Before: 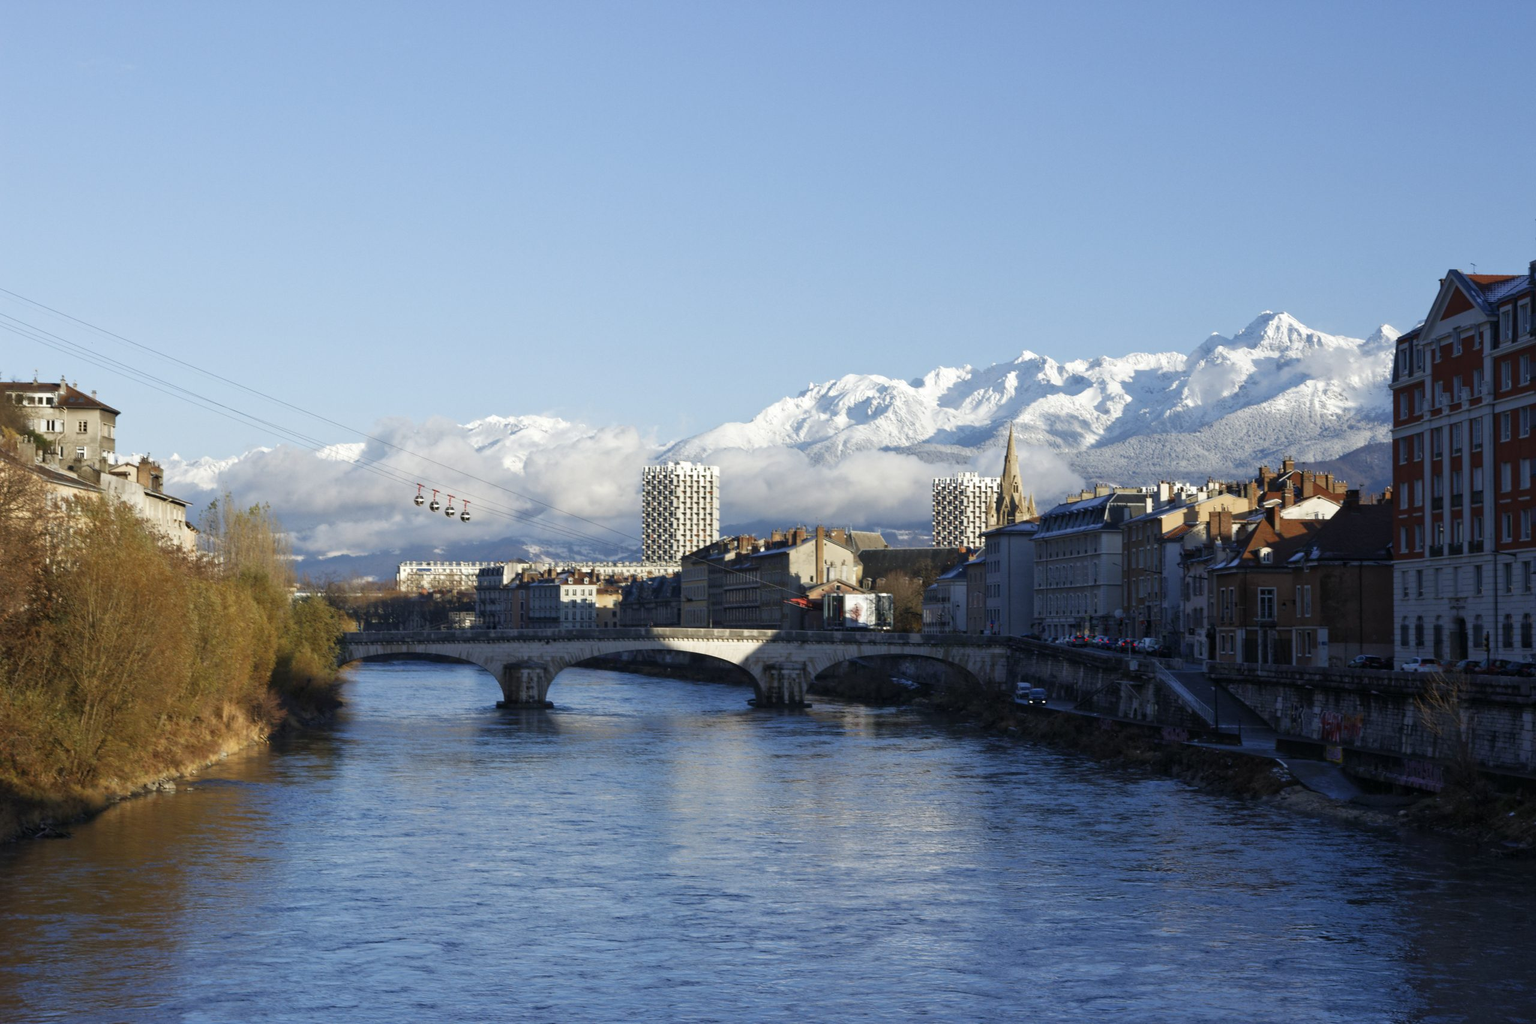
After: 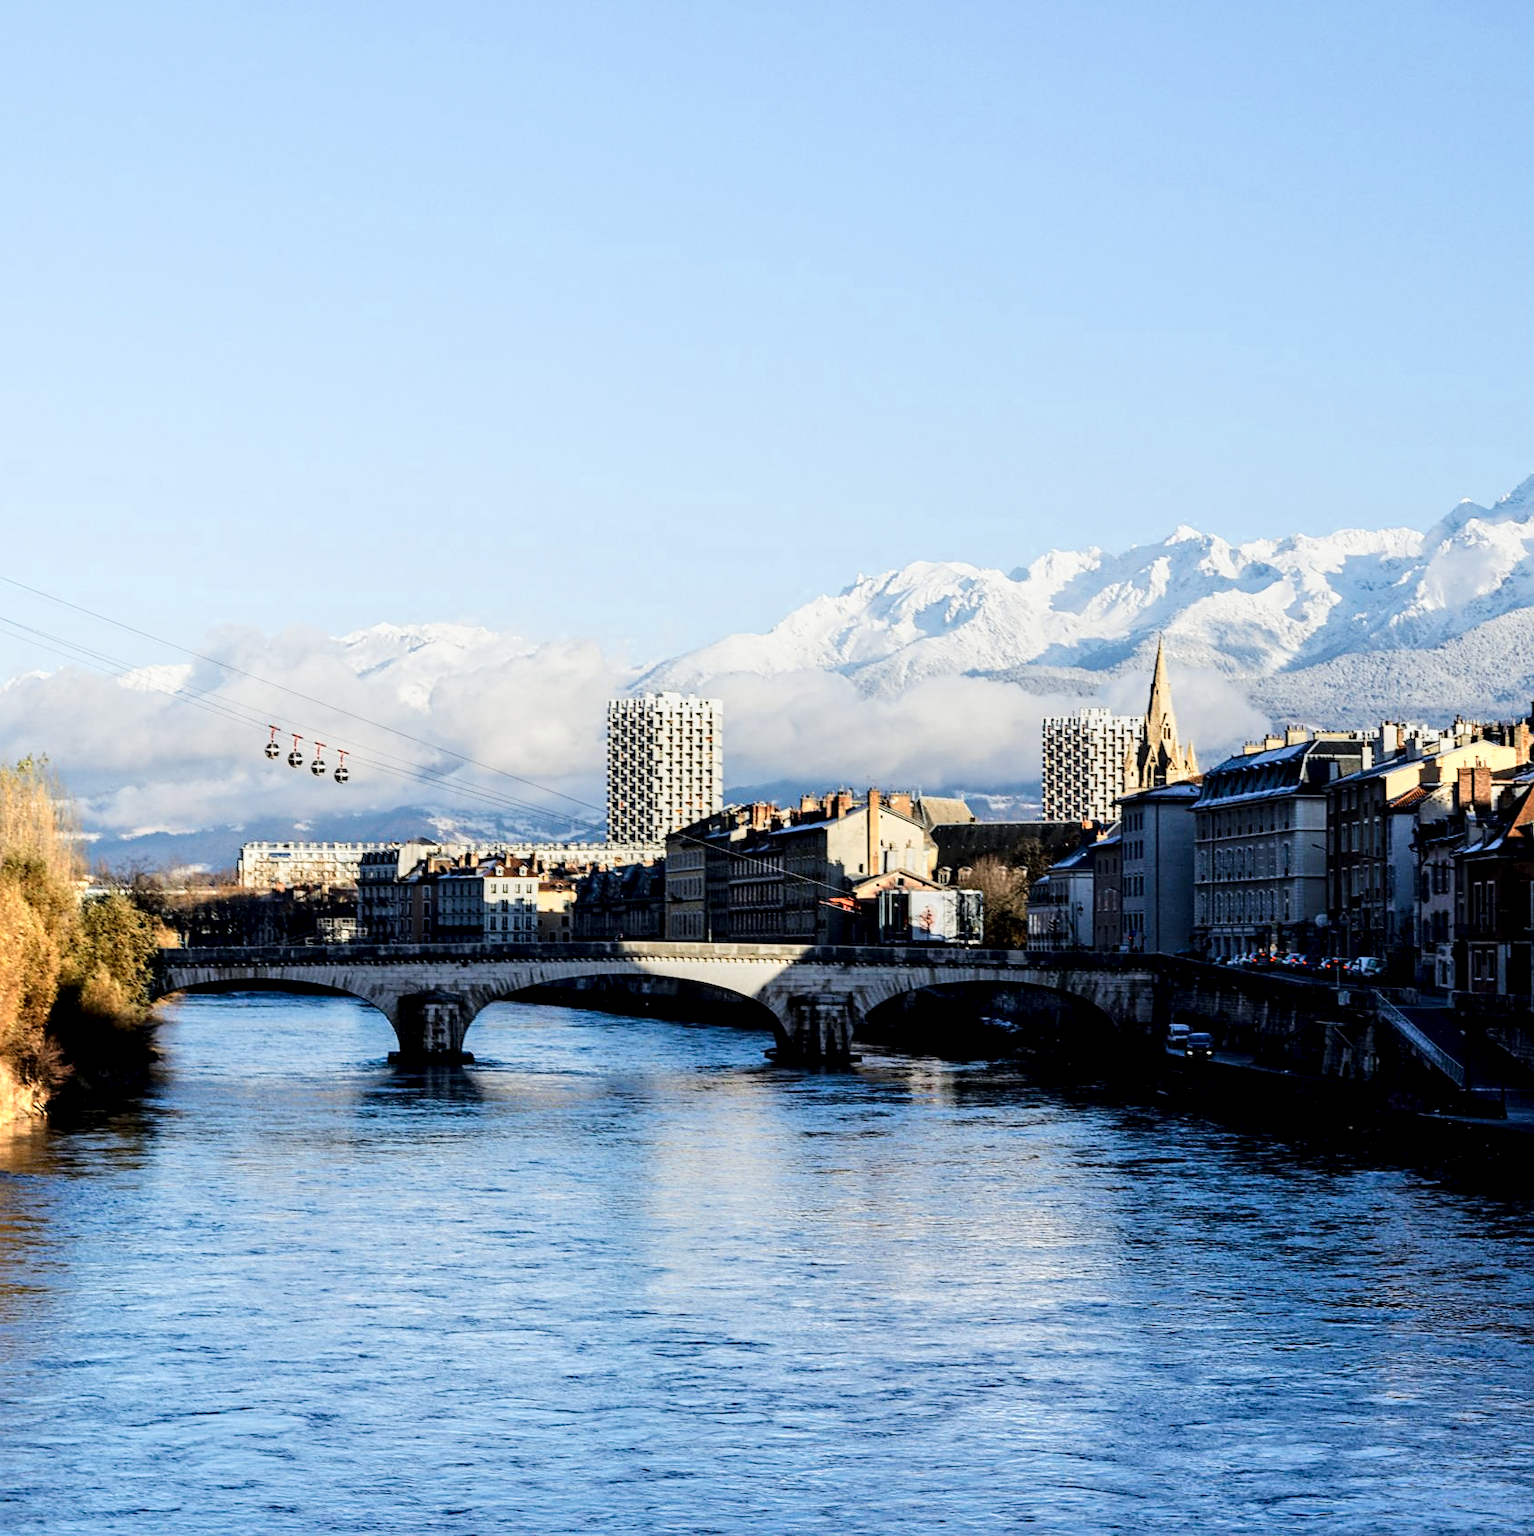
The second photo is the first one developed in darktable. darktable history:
contrast brightness saturation: contrast 0.187, brightness -0.106, saturation 0.215
sharpen: on, module defaults
color zones: curves: ch0 [(0.018, 0.548) (0.197, 0.654) (0.425, 0.447) (0.605, 0.658) (0.732, 0.579)]; ch1 [(0.105, 0.531) (0.224, 0.531) (0.386, 0.39) (0.618, 0.456) (0.732, 0.456) (0.956, 0.421)]; ch2 [(0.039, 0.583) (0.215, 0.465) (0.399, 0.544) (0.465, 0.548) (0.614, 0.447) (0.724, 0.43) (0.882, 0.623) (0.956, 0.632)]
tone equalizer: -8 EV 1 EV, -7 EV 0.998 EV, -6 EV 1.02 EV, -5 EV 0.989 EV, -4 EV 1 EV, -3 EV 0.748 EV, -2 EV 0.524 EV, -1 EV 0.263 EV, edges refinement/feathering 500, mask exposure compensation -1.57 EV, preserve details no
crop and rotate: left 15.489%, right 17.903%
local contrast: highlights 40%, shadows 63%, detail 136%, midtone range 0.513
filmic rgb: black relative exposure -5.01 EV, white relative exposure 3.97 EV, hardness 2.9, contrast 1.297, highlights saturation mix -10.99%, iterations of high-quality reconstruction 0
